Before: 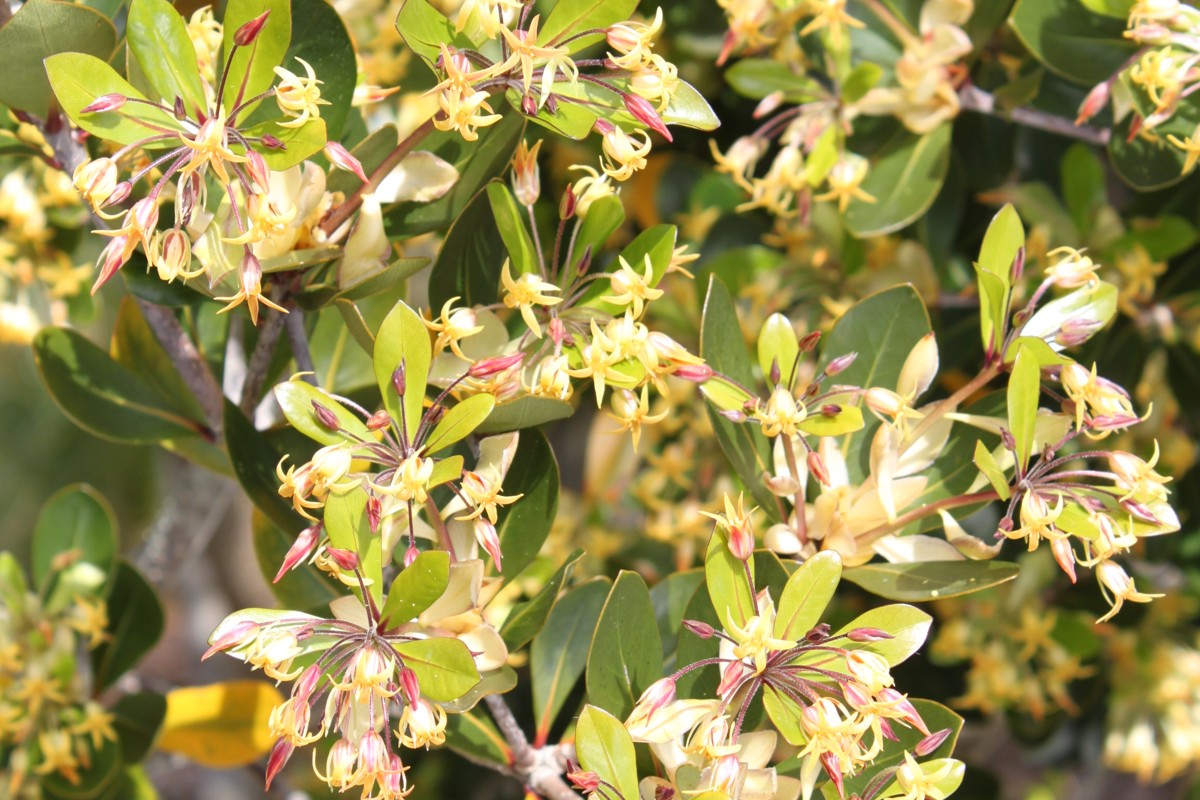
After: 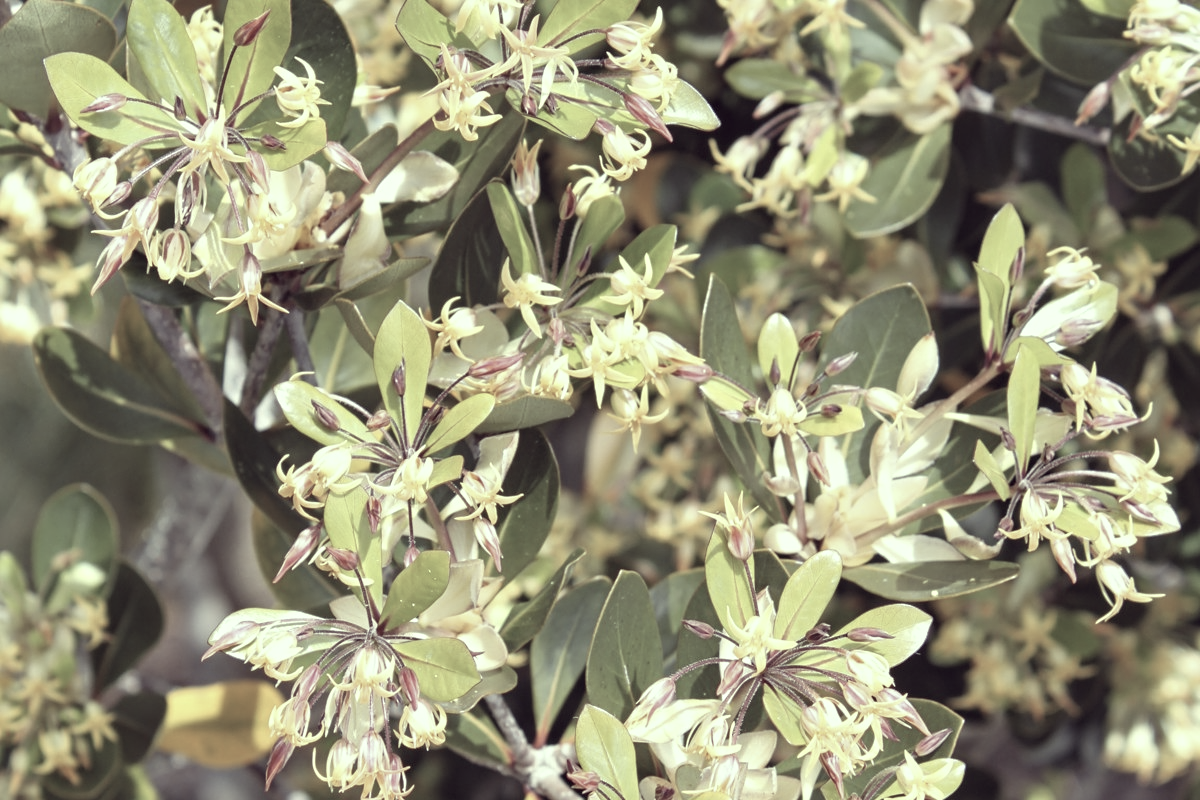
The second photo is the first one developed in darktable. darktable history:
contrast equalizer: y [[0.502, 0.505, 0.512, 0.529, 0.564, 0.588], [0.5 ×6], [0.502, 0.505, 0.512, 0.529, 0.564, 0.588], [0, 0.001, 0.001, 0.004, 0.008, 0.011], [0, 0.001, 0.001, 0.004, 0.008, 0.011]]
color correction: highlights a* -20.43, highlights b* 19.98, shadows a* 19.75, shadows b* -20.33, saturation 0.383
